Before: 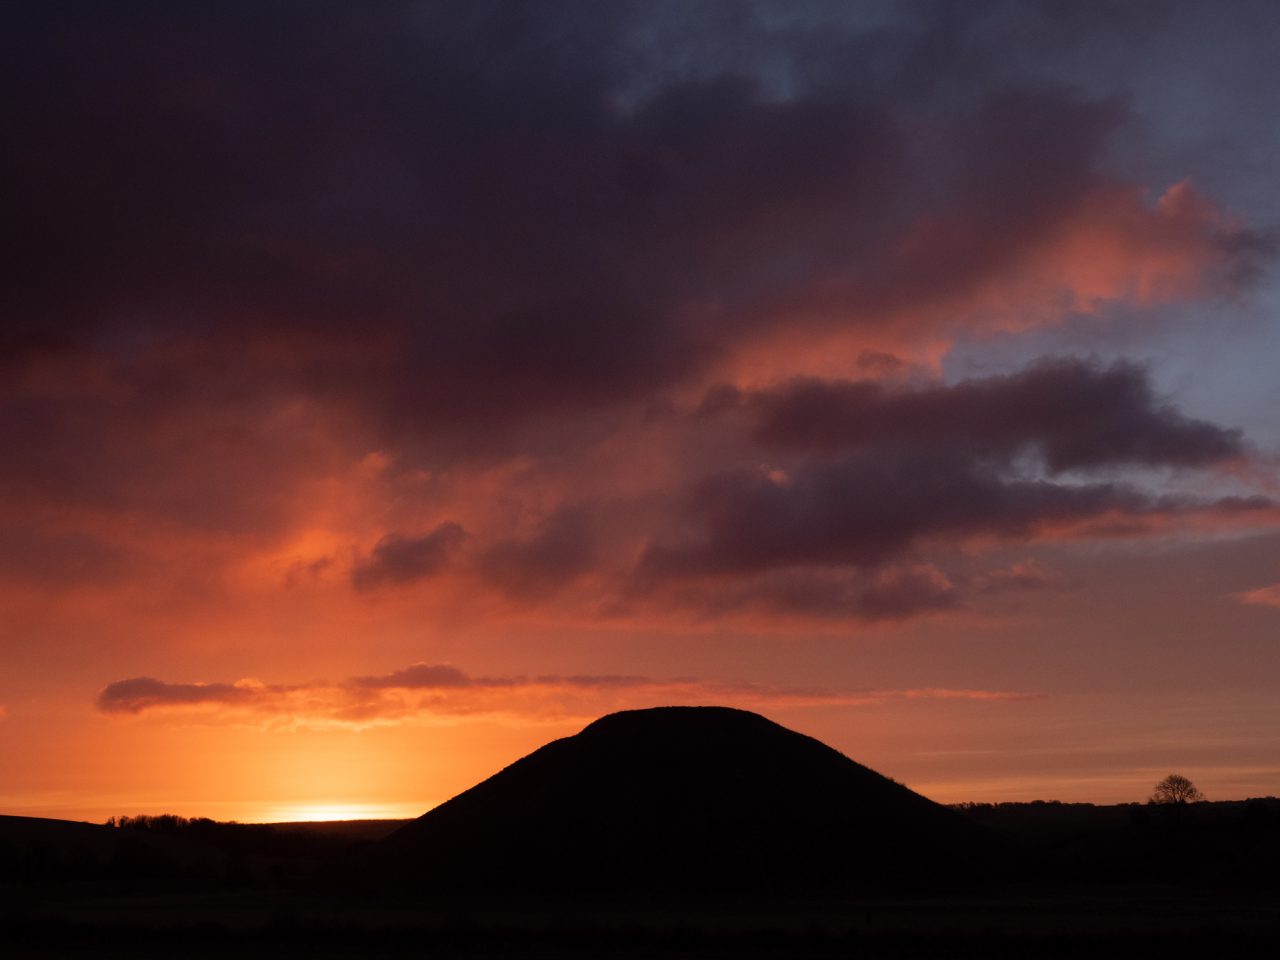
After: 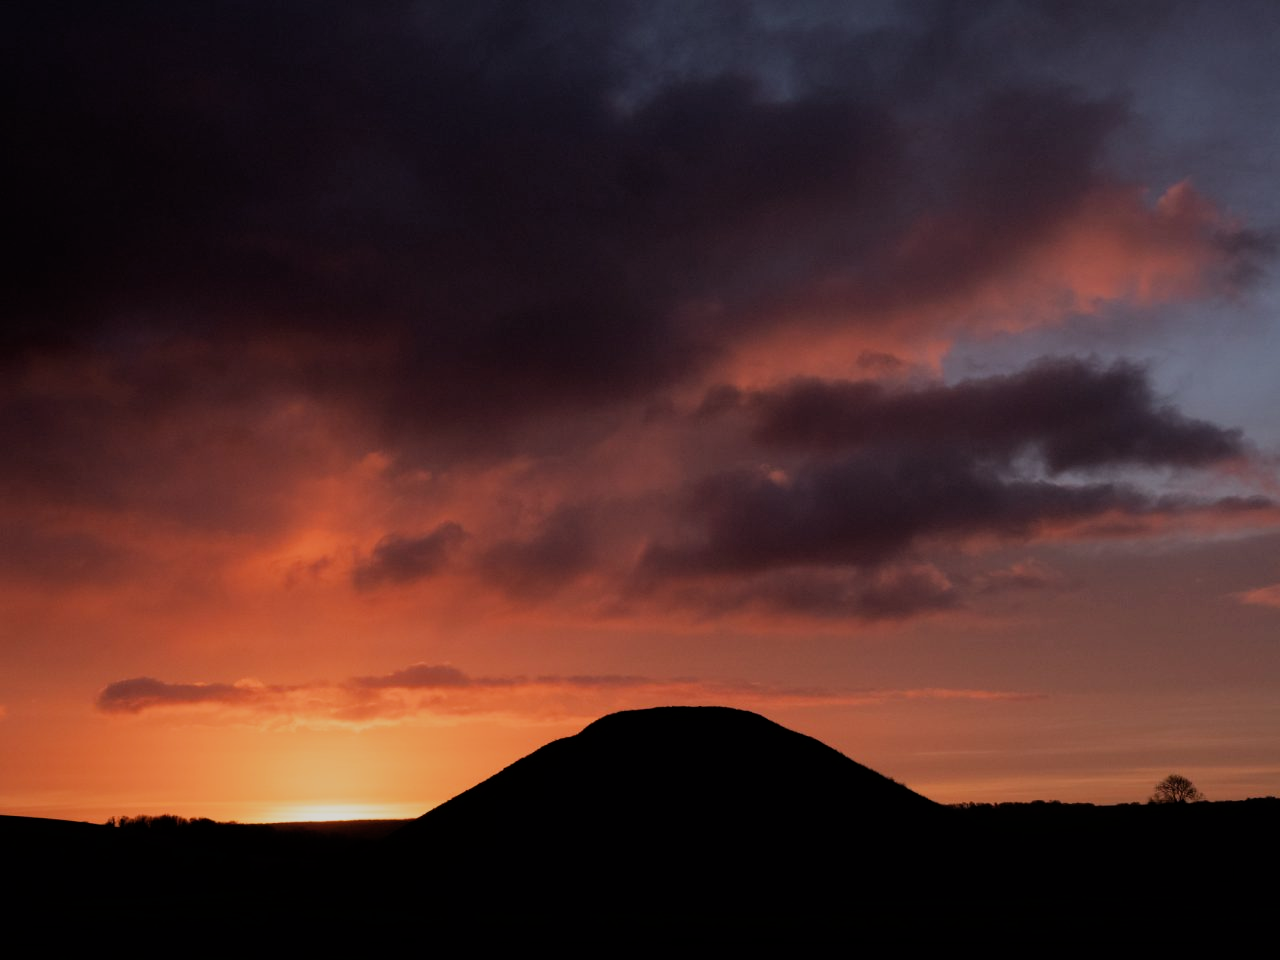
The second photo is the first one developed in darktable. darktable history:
exposure: compensate highlight preservation false
filmic rgb: black relative exposure -7.65 EV, white relative exposure 4.56 EV, hardness 3.61, contrast 1.05
